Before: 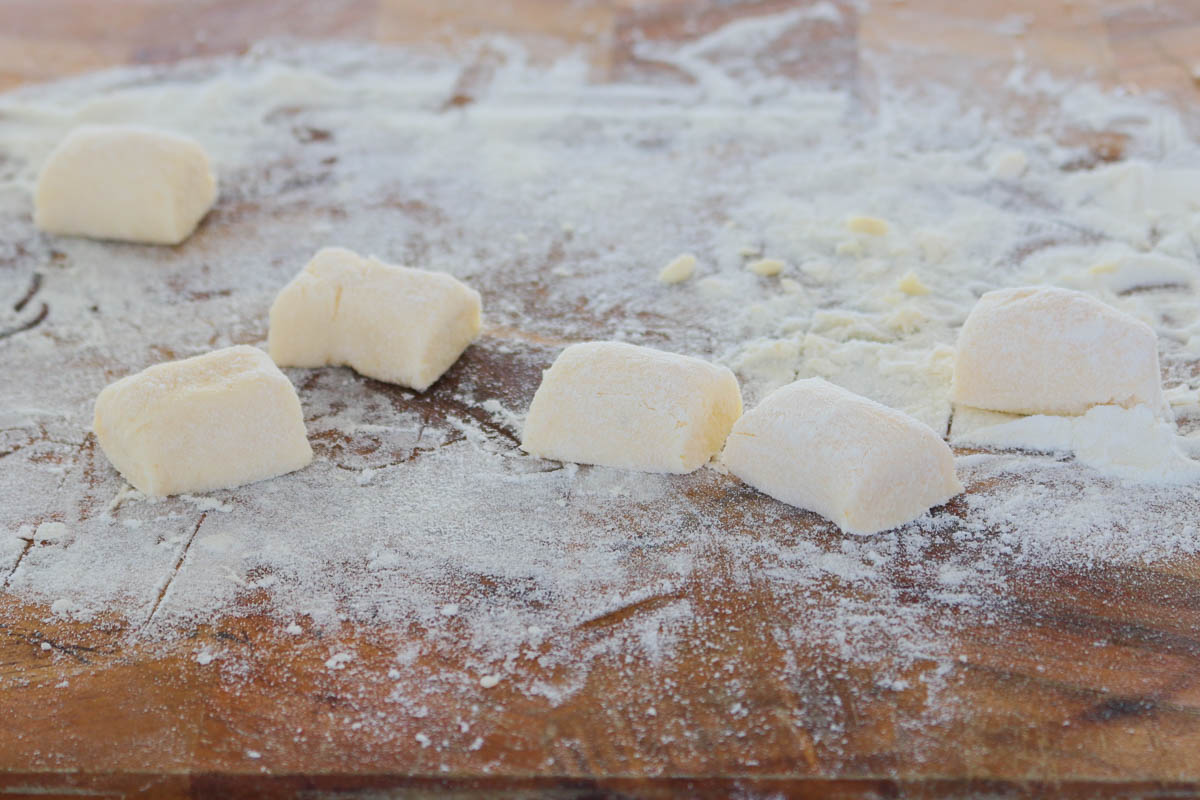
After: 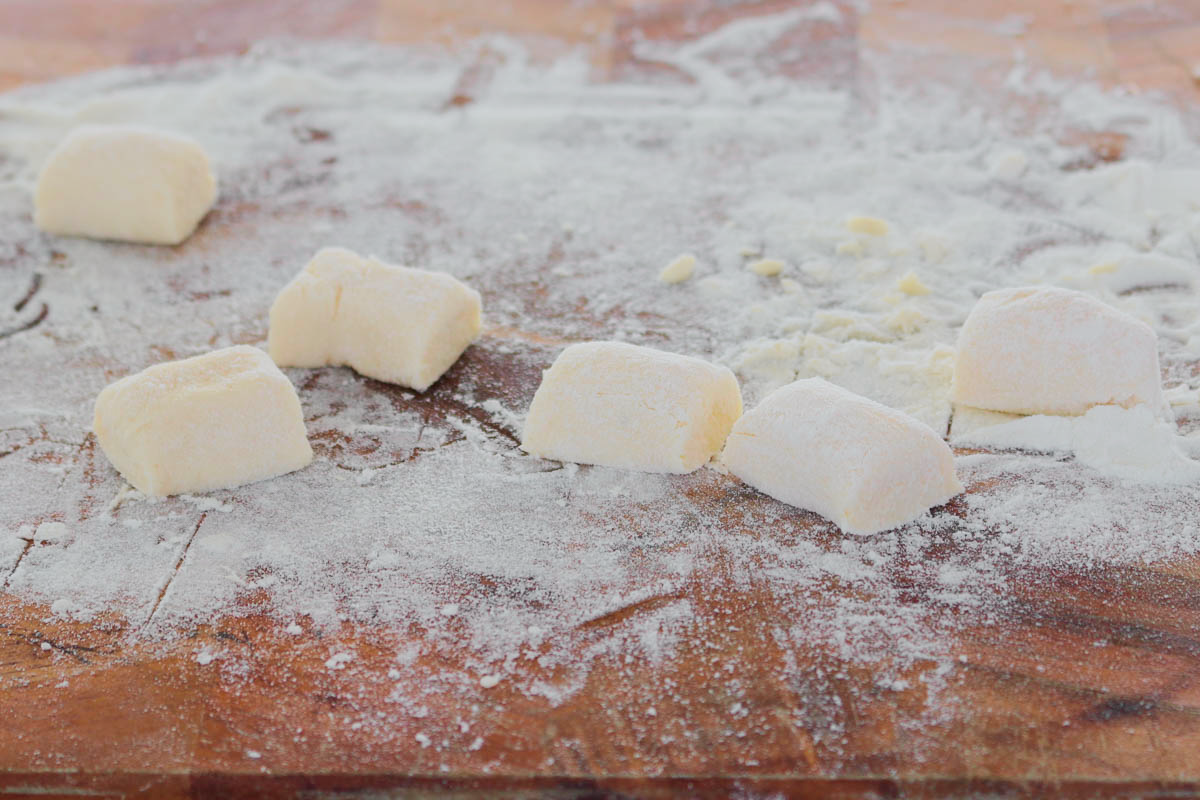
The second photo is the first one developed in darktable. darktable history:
tone curve: curves: ch0 [(0, 0.013) (0.036, 0.035) (0.274, 0.288) (0.504, 0.536) (0.844, 0.84) (1, 0.97)]; ch1 [(0, 0) (0.389, 0.403) (0.462, 0.48) (0.499, 0.5) (0.522, 0.534) (0.567, 0.588) (0.626, 0.645) (0.749, 0.781) (1, 1)]; ch2 [(0, 0) (0.457, 0.486) (0.5, 0.501) (0.533, 0.539) (0.599, 0.6) (0.704, 0.732) (1, 1)], color space Lab, independent channels, preserve colors none
